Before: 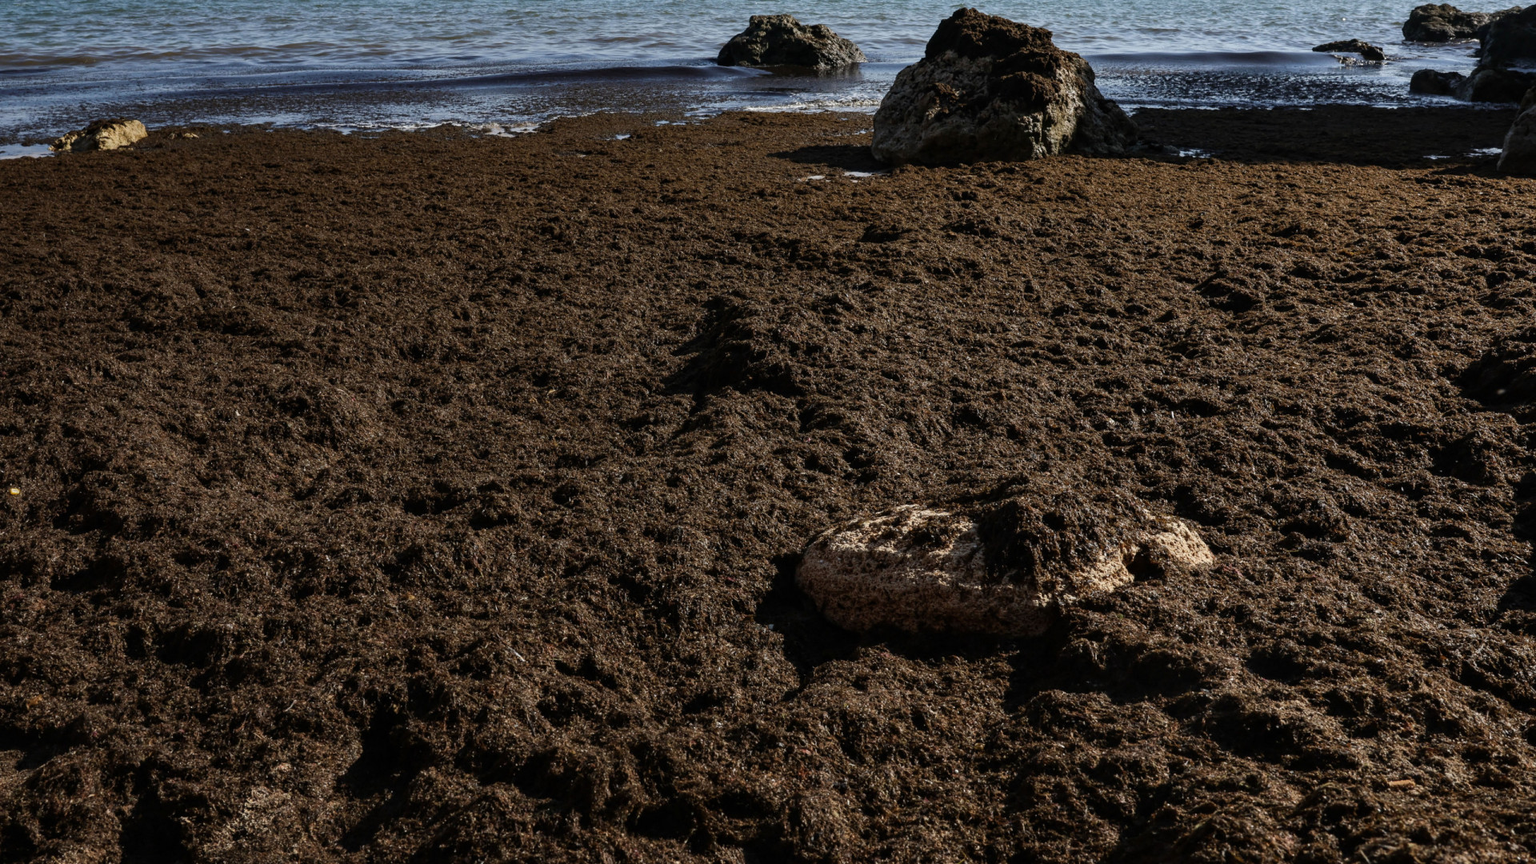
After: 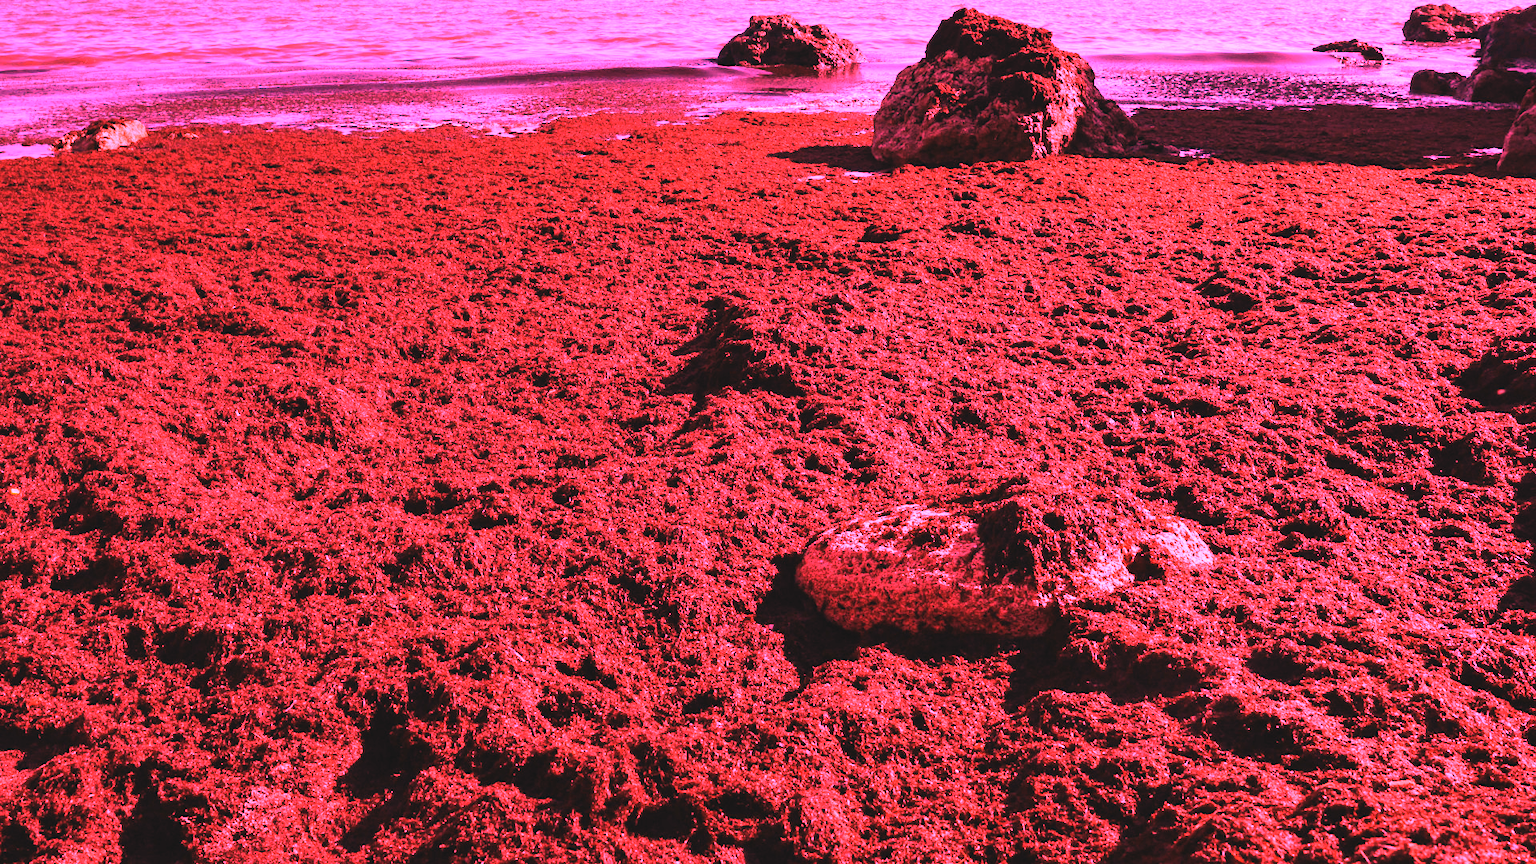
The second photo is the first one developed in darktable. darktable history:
exposure: black level correction -0.008, exposure 0.067 EV, compensate highlight preservation false
white balance: red 4.26, blue 1.802
